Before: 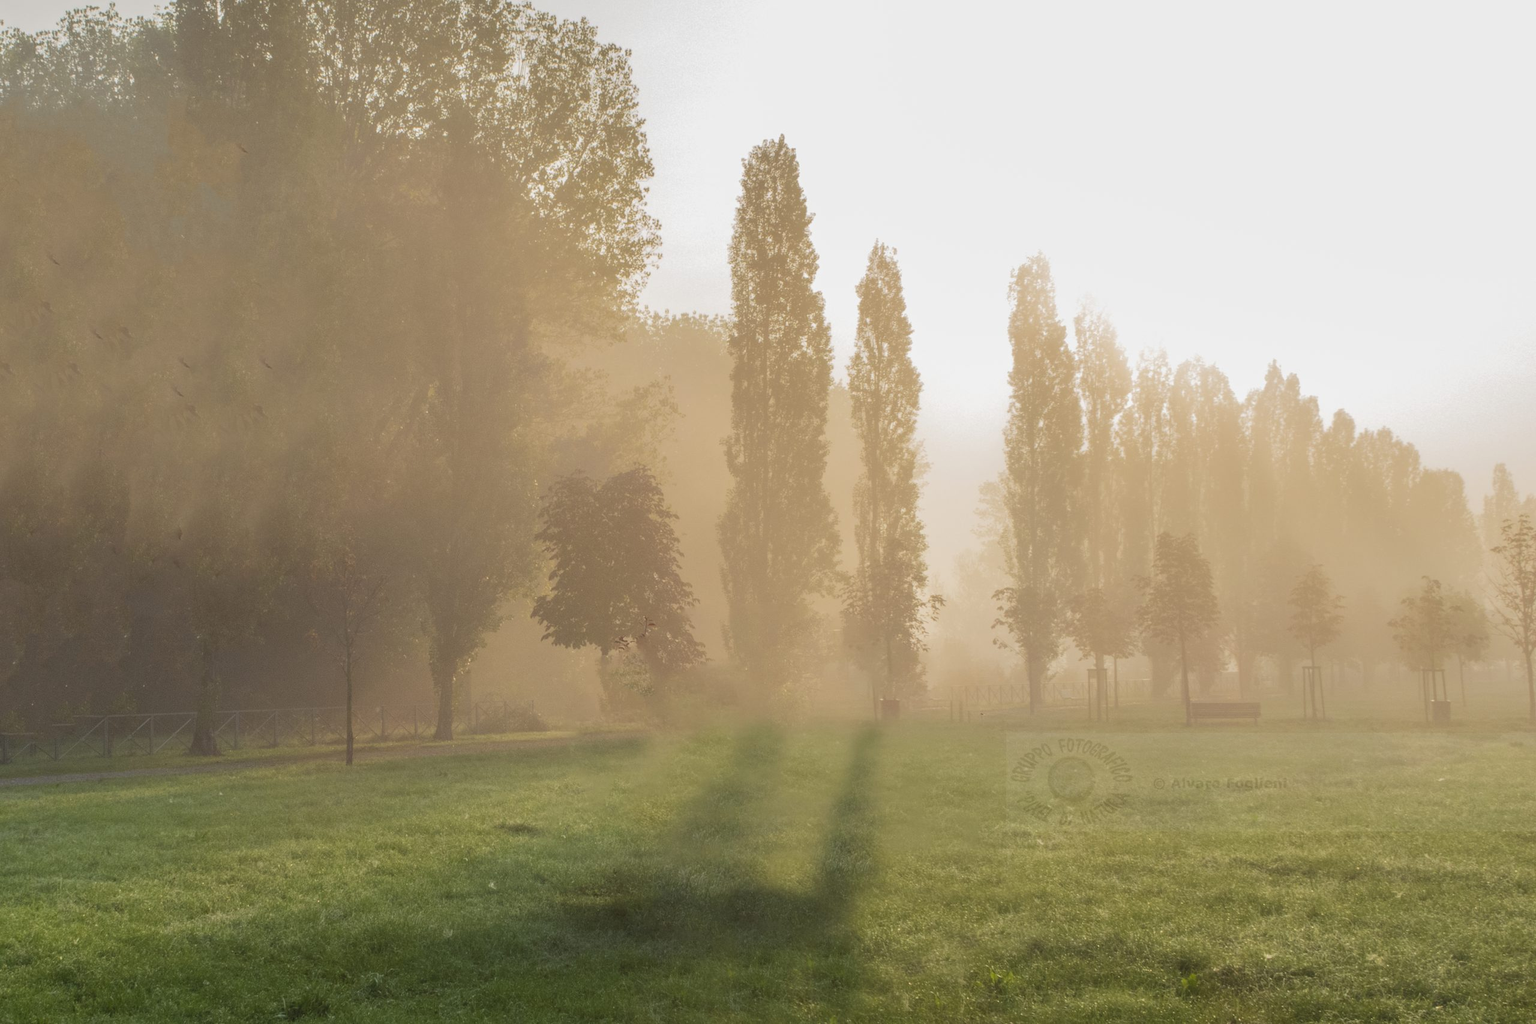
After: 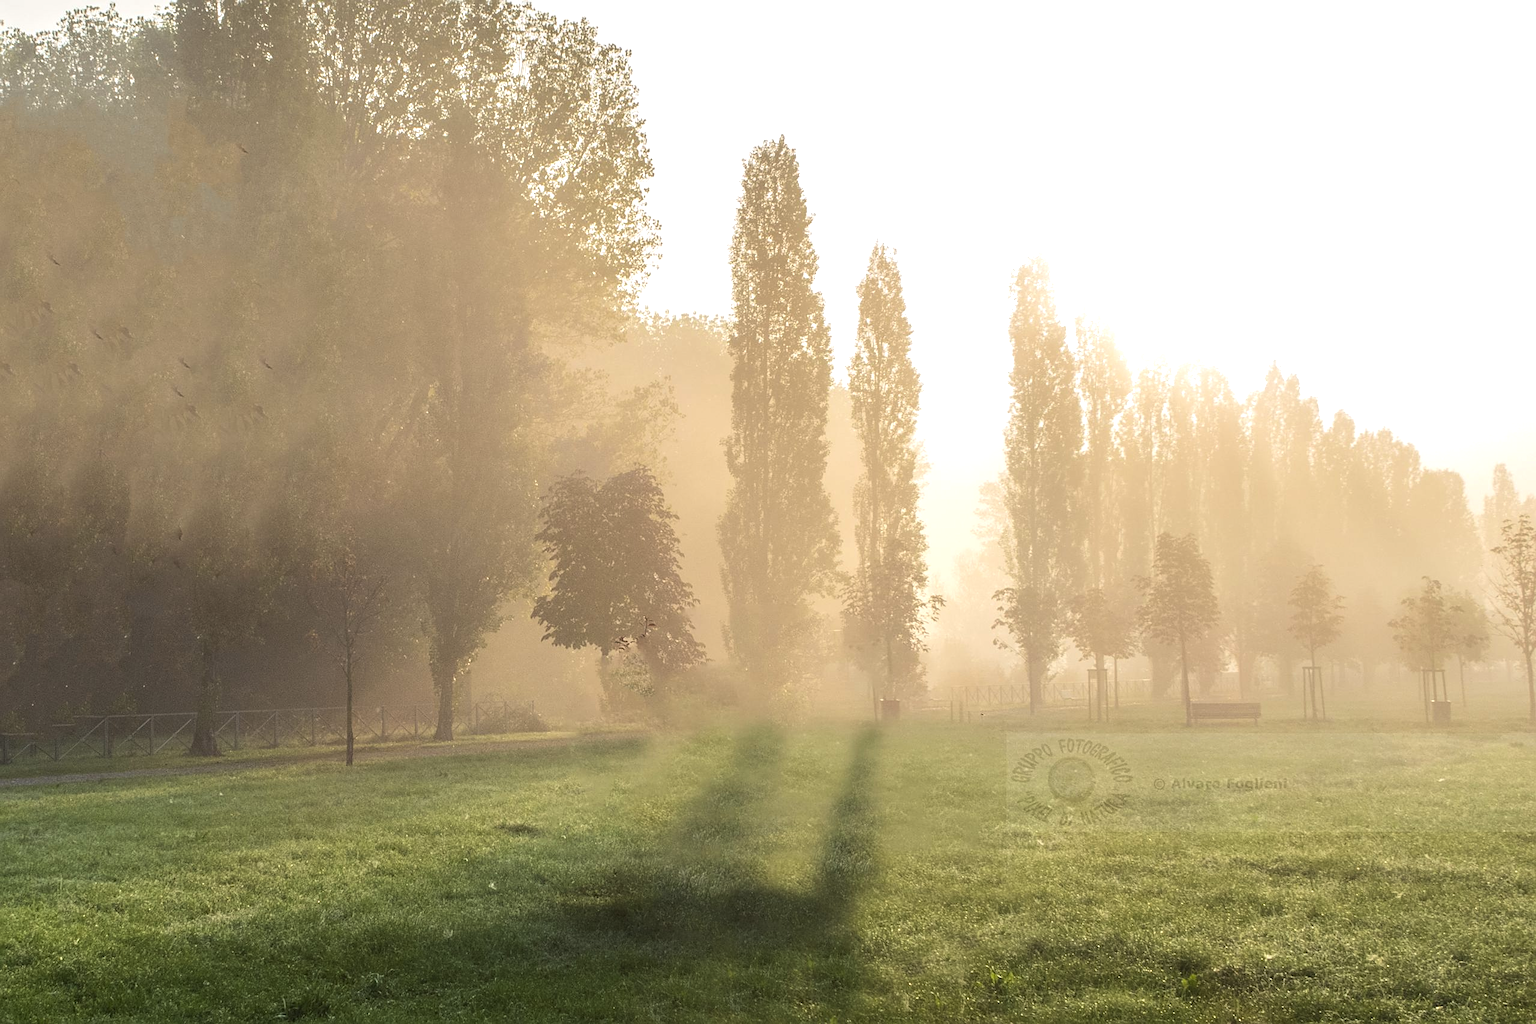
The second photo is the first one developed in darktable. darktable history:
tone equalizer: -8 EV -0.75 EV, -7 EV -0.7 EV, -6 EV -0.6 EV, -5 EV -0.4 EV, -3 EV 0.4 EV, -2 EV 0.6 EV, -1 EV 0.7 EV, +0 EV 0.75 EV, edges refinement/feathering 500, mask exposure compensation -1.57 EV, preserve details no
sharpen: on, module defaults
